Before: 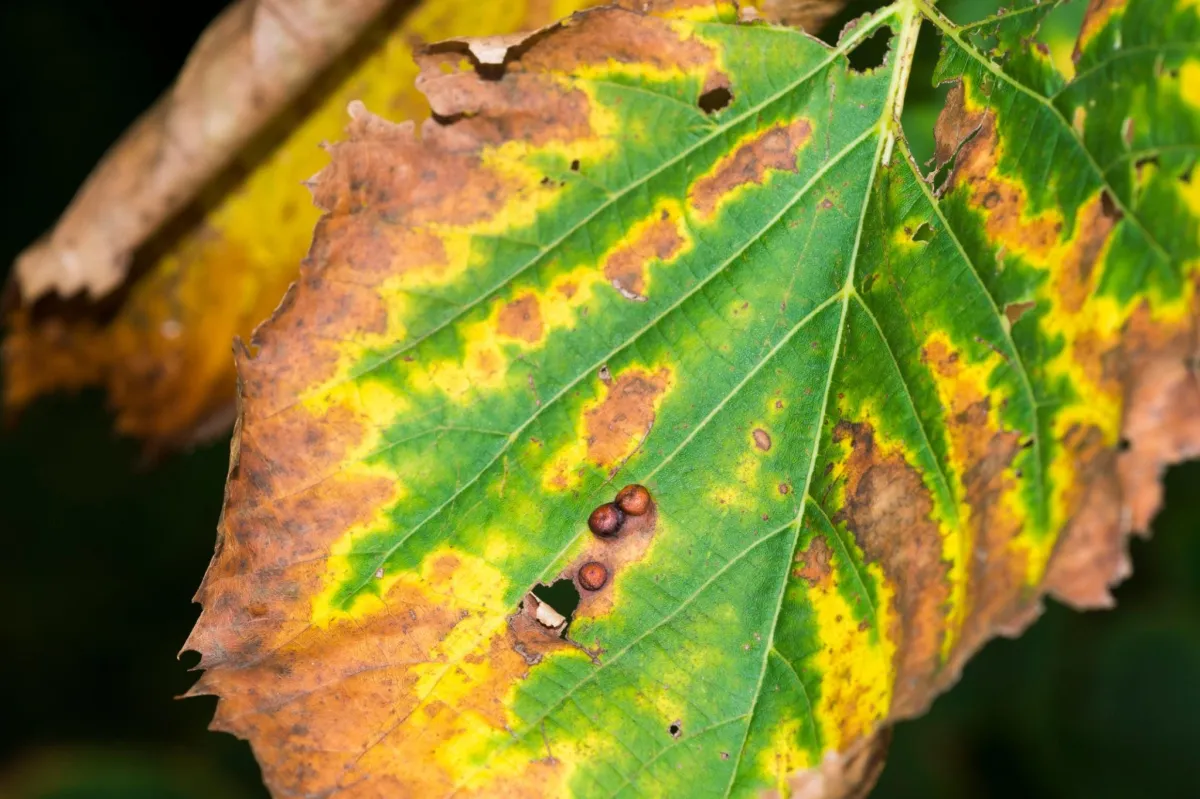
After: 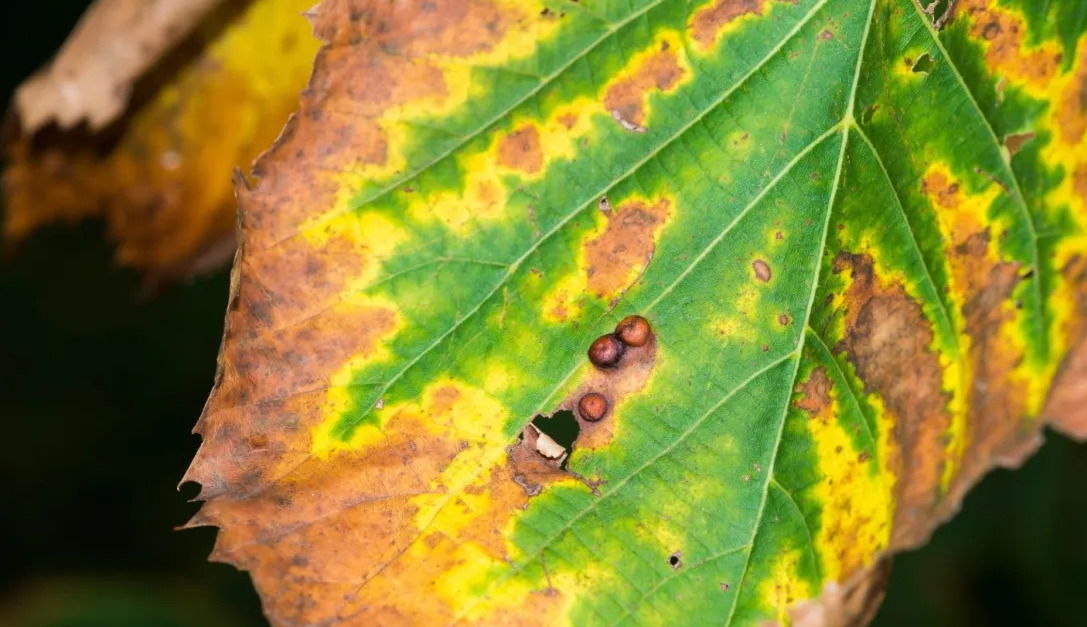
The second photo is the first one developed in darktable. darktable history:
crop: top 21.226%, right 9.37%, bottom 0.211%
